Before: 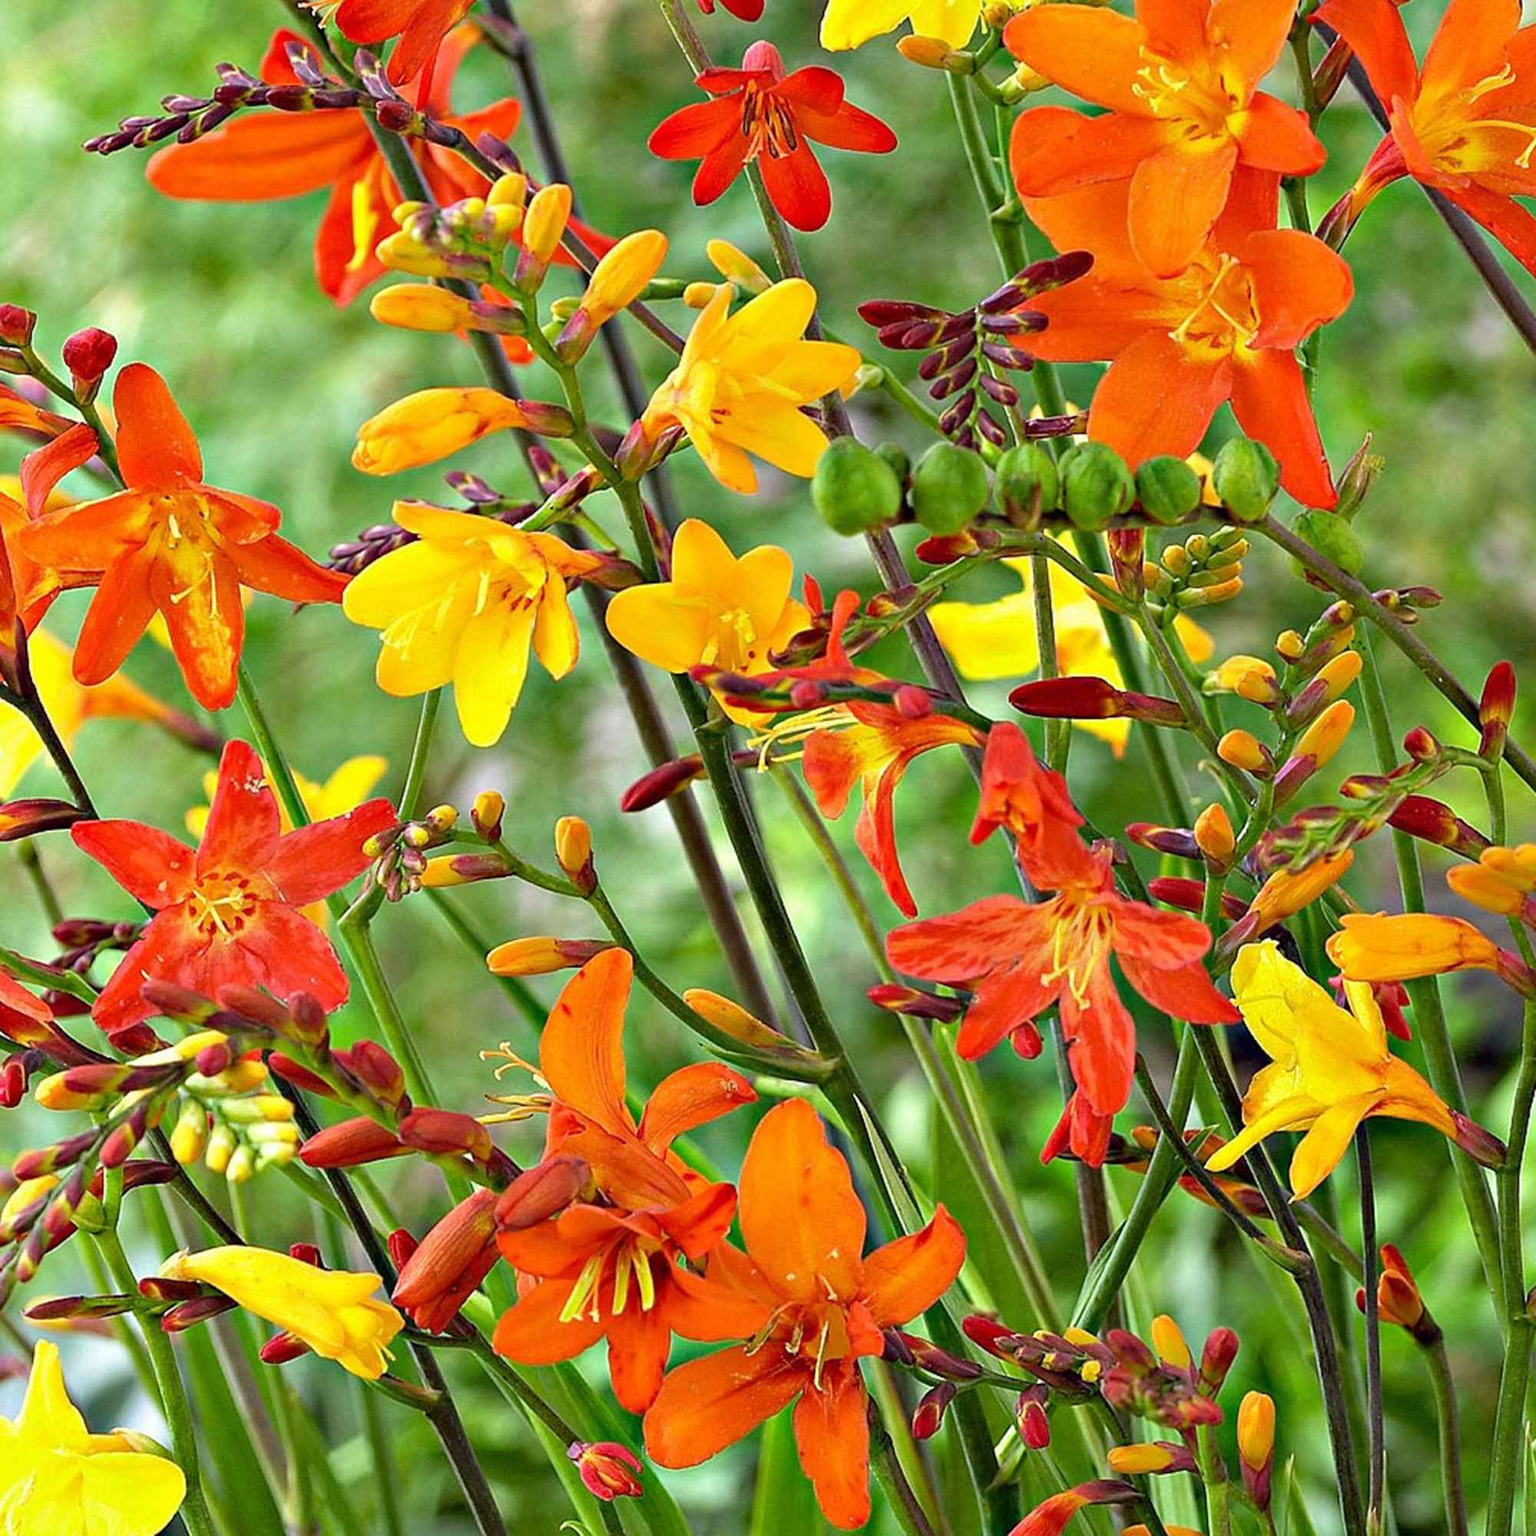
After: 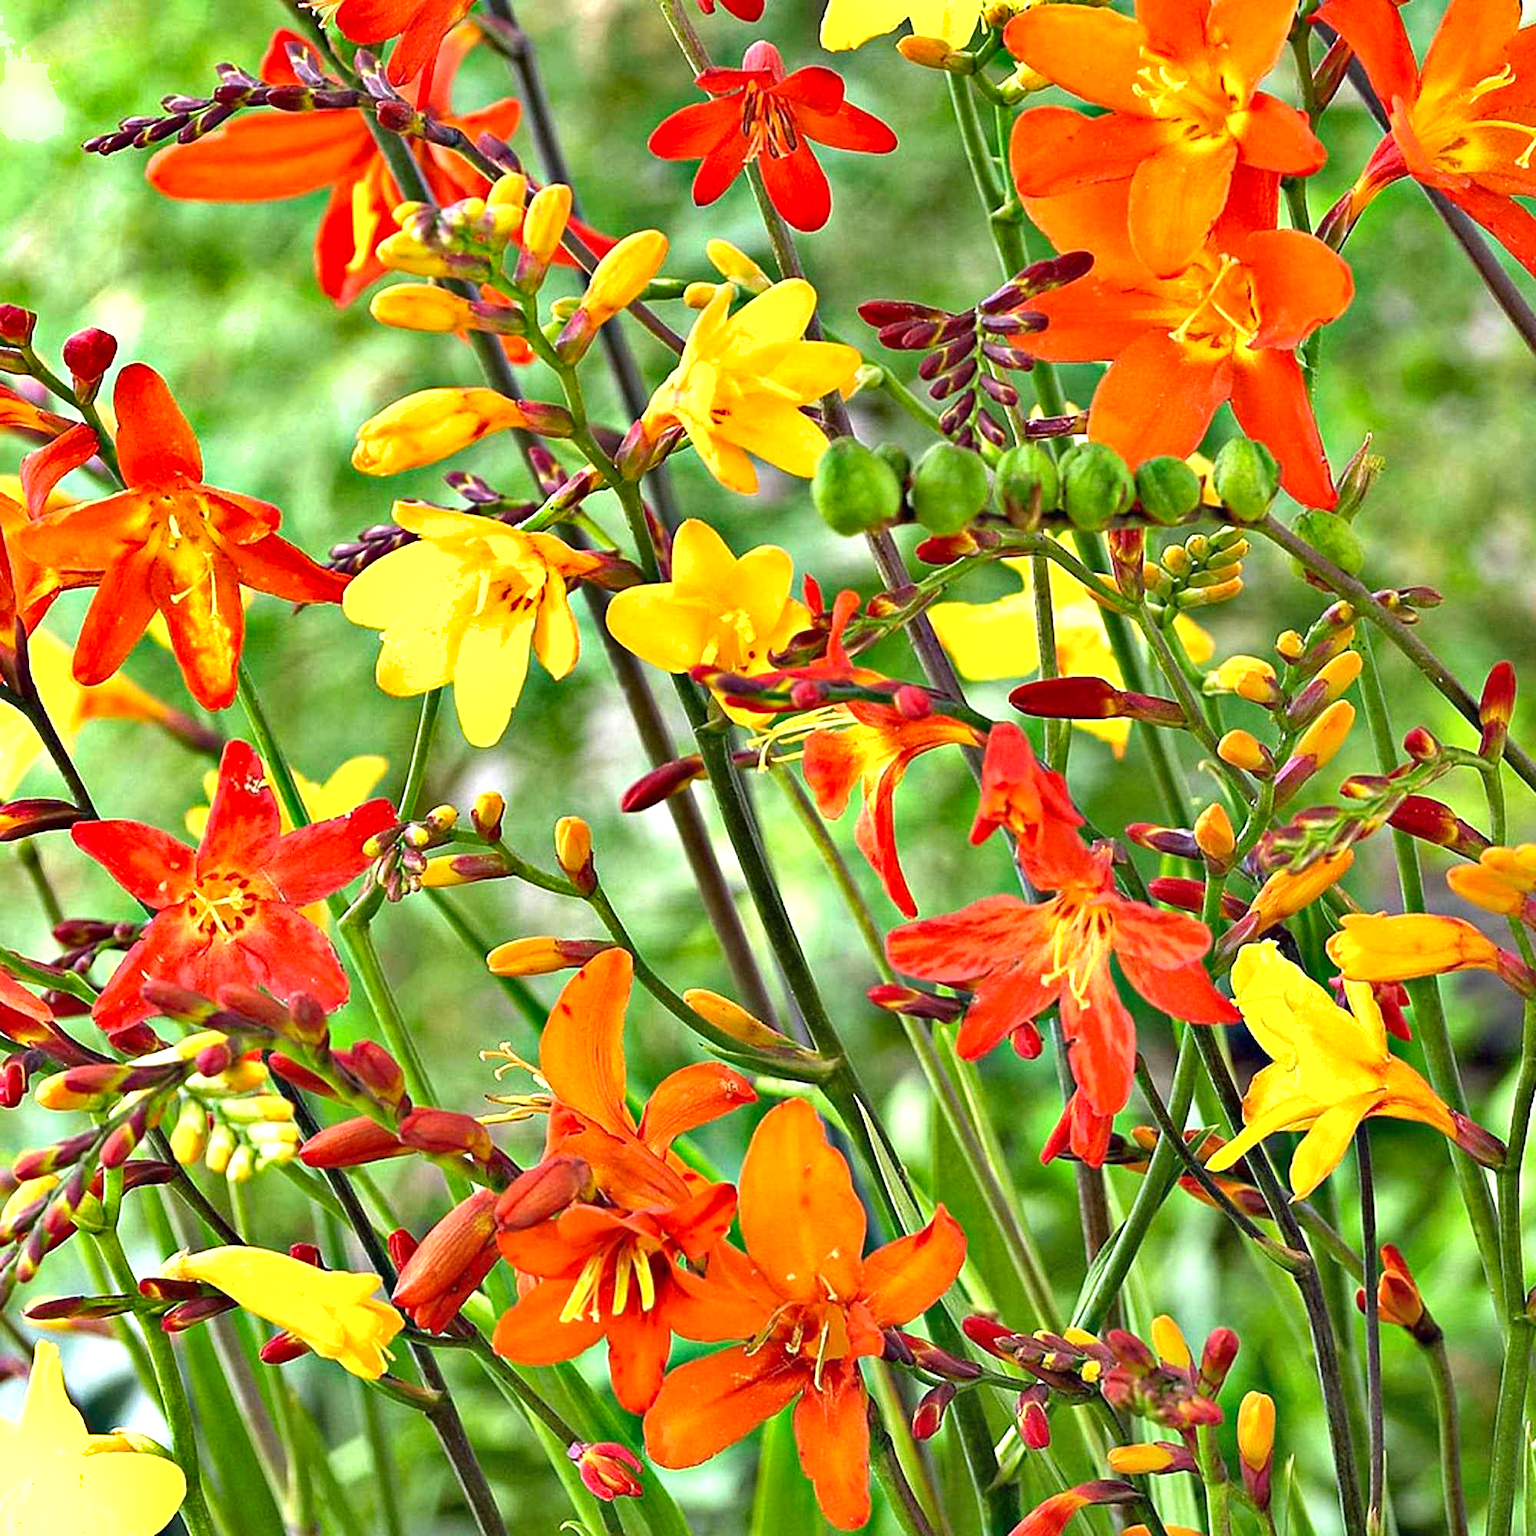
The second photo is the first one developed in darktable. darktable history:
exposure: exposure 0.64 EV, compensate highlight preservation false
shadows and highlights: soften with gaussian
